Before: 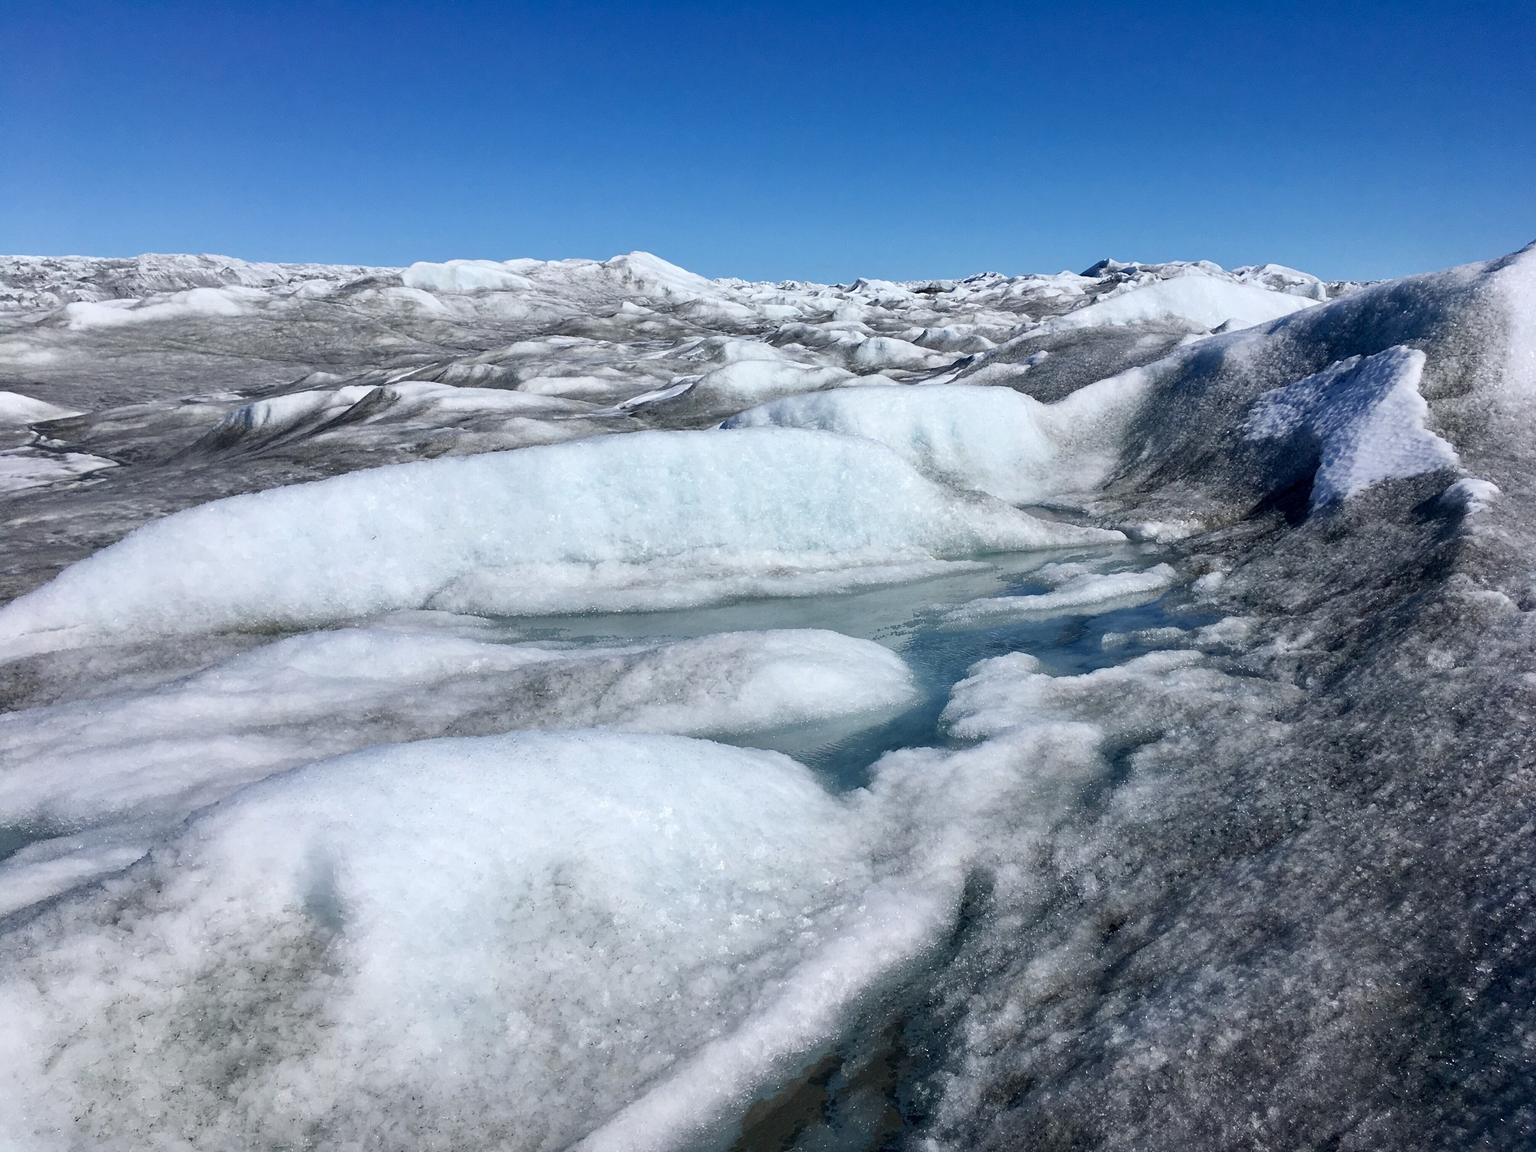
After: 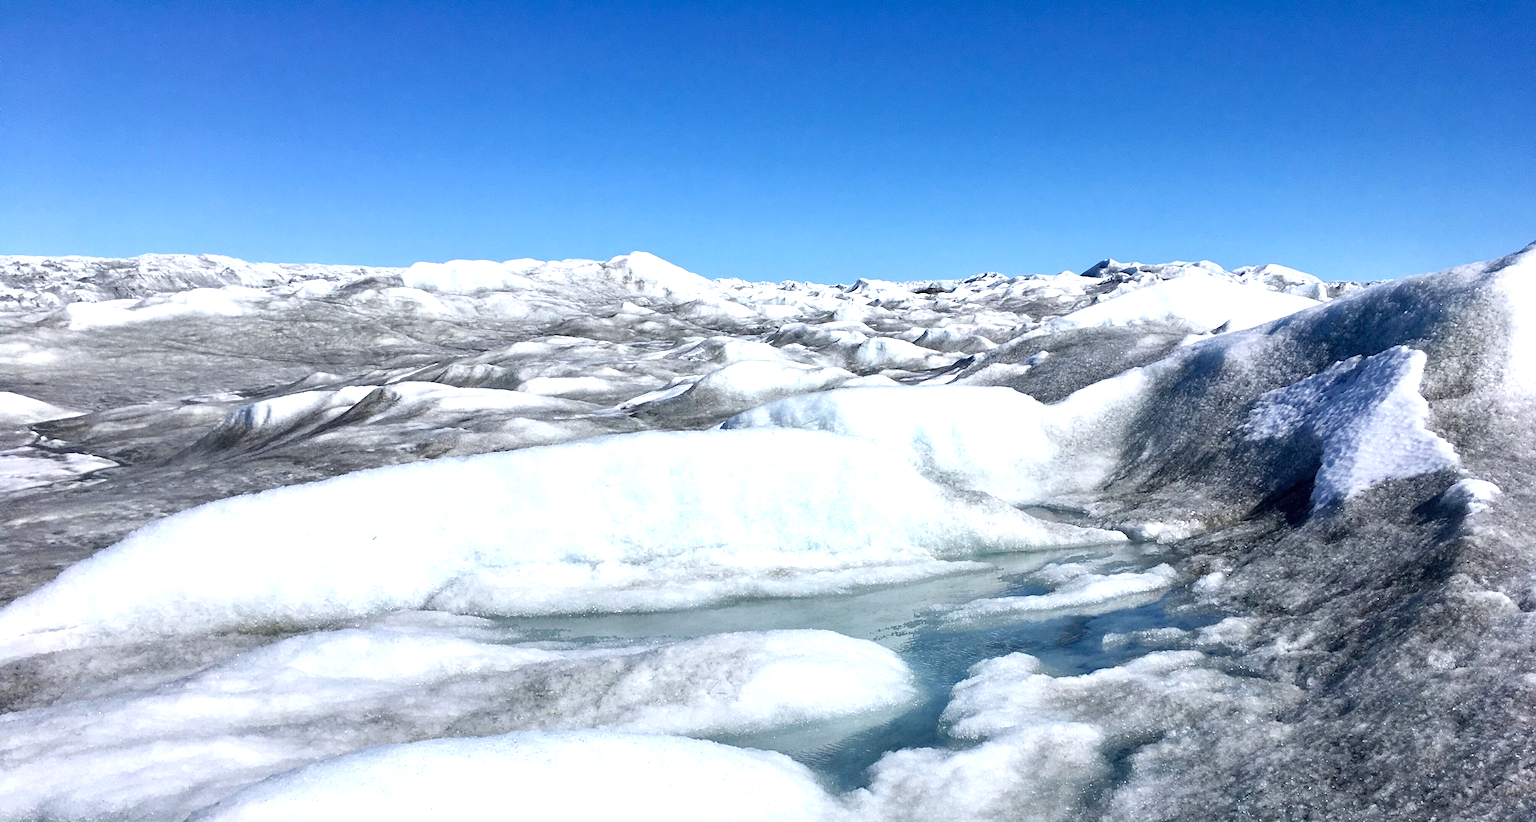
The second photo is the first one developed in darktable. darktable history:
exposure: black level correction 0, exposure 0.7 EV, compensate exposure bias true, compensate highlight preservation false
crop: bottom 28.576%
